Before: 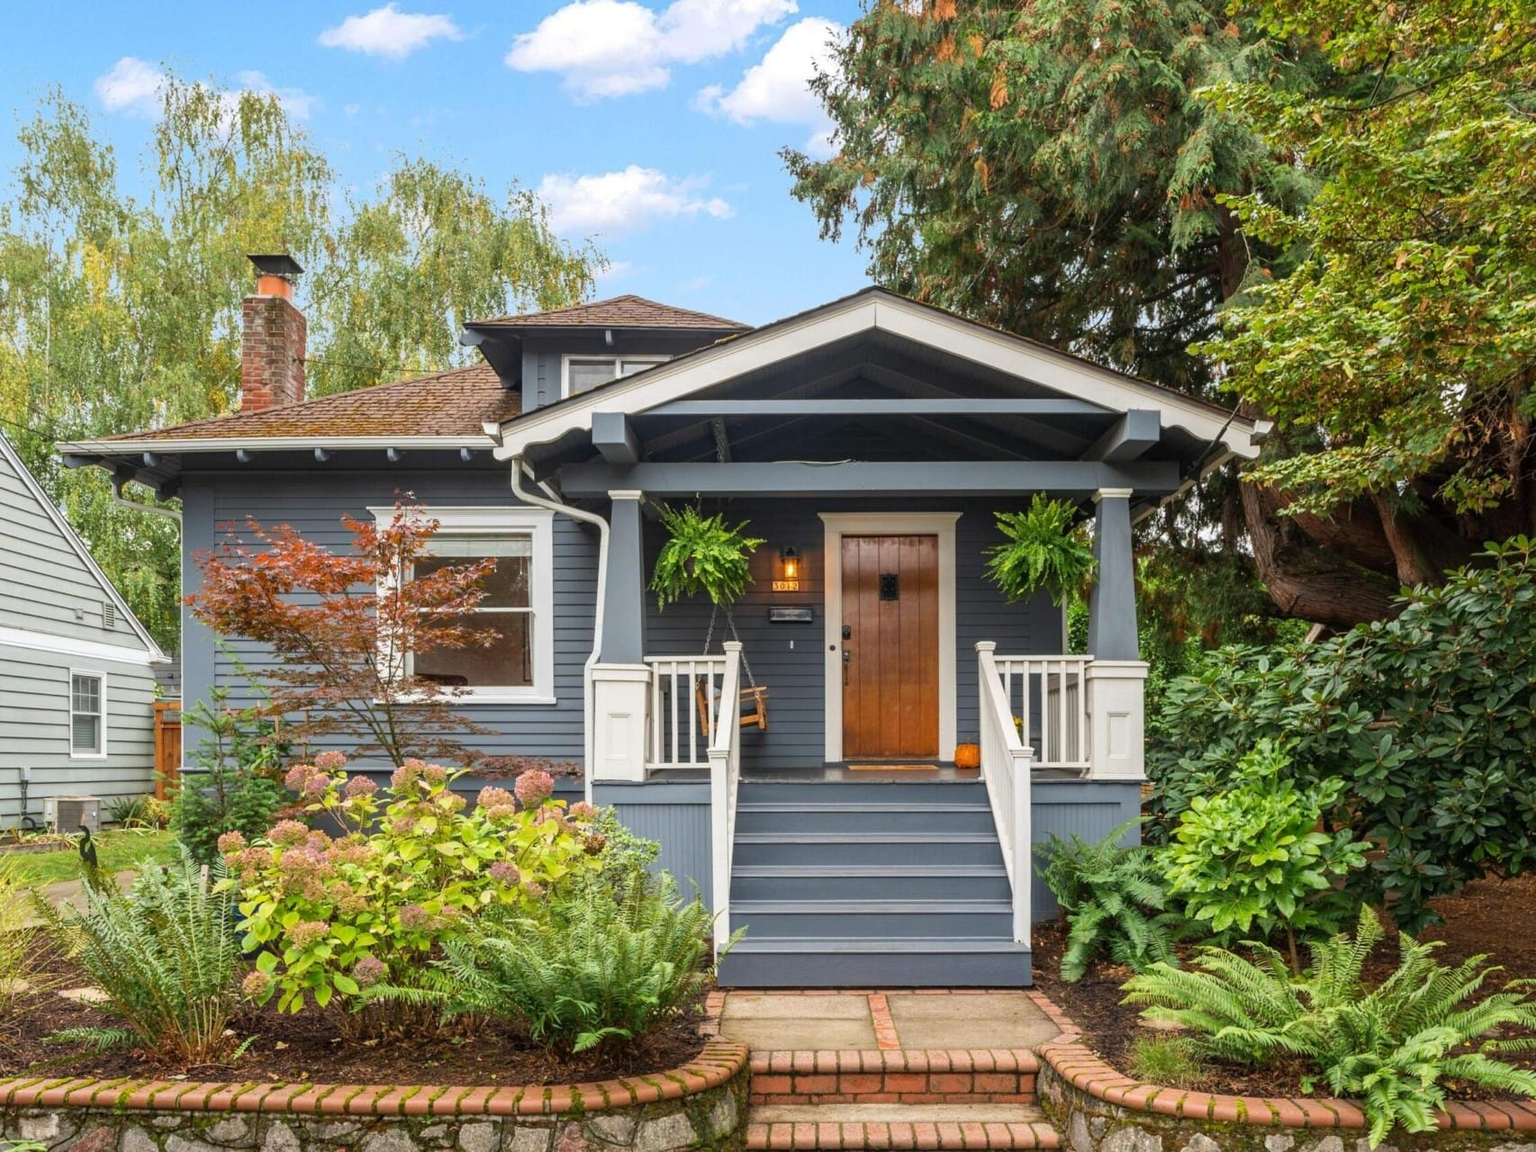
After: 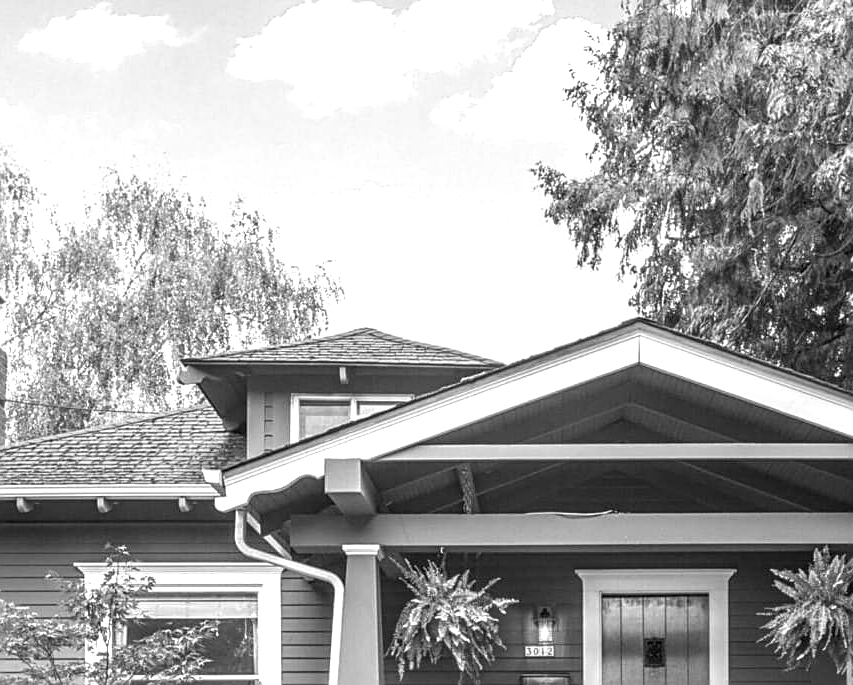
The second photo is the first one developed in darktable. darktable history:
exposure: exposure 0.766 EV, compensate highlight preservation false
sharpen: on, module defaults
crop: left 19.556%, right 30.401%, bottom 46.458%
monochrome: a 16.01, b -2.65, highlights 0.52
vibrance: on, module defaults
local contrast: on, module defaults
